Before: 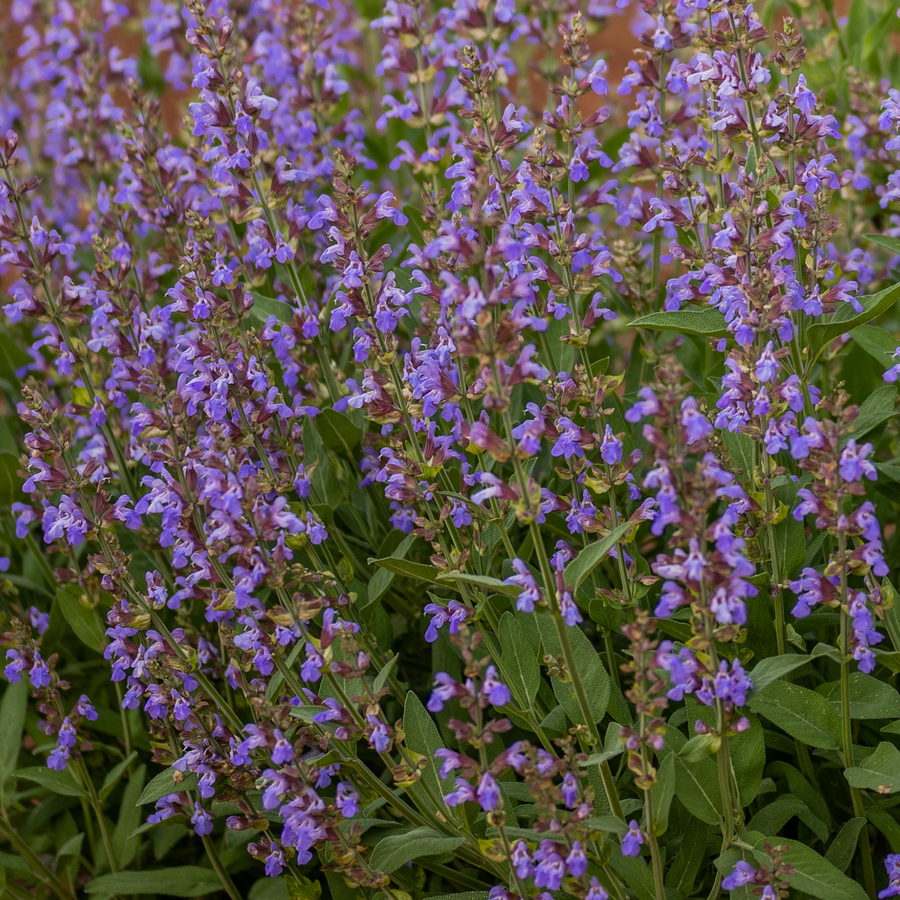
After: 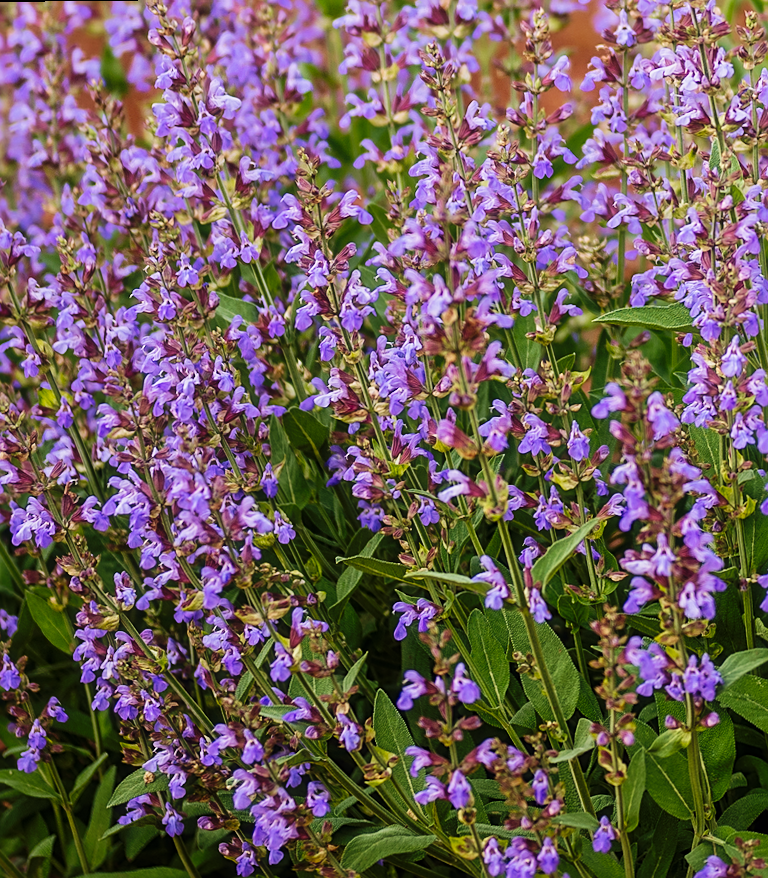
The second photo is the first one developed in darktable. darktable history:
sharpen: on, module defaults
crop and rotate: angle 0.62°, left 4.254%, top 0.858%, right 11.243%, bottom 2.543%
haze removal: strength -0.096, compatibility mode true, adaptive false
velvia: on, module defaults
base curve: curves: ch0 [(0, 0) (0.036, 0.025) (0.121, 0.166) (0.206, 0.329) (0.605, 0.79) (1, 1)], preserve colors none
